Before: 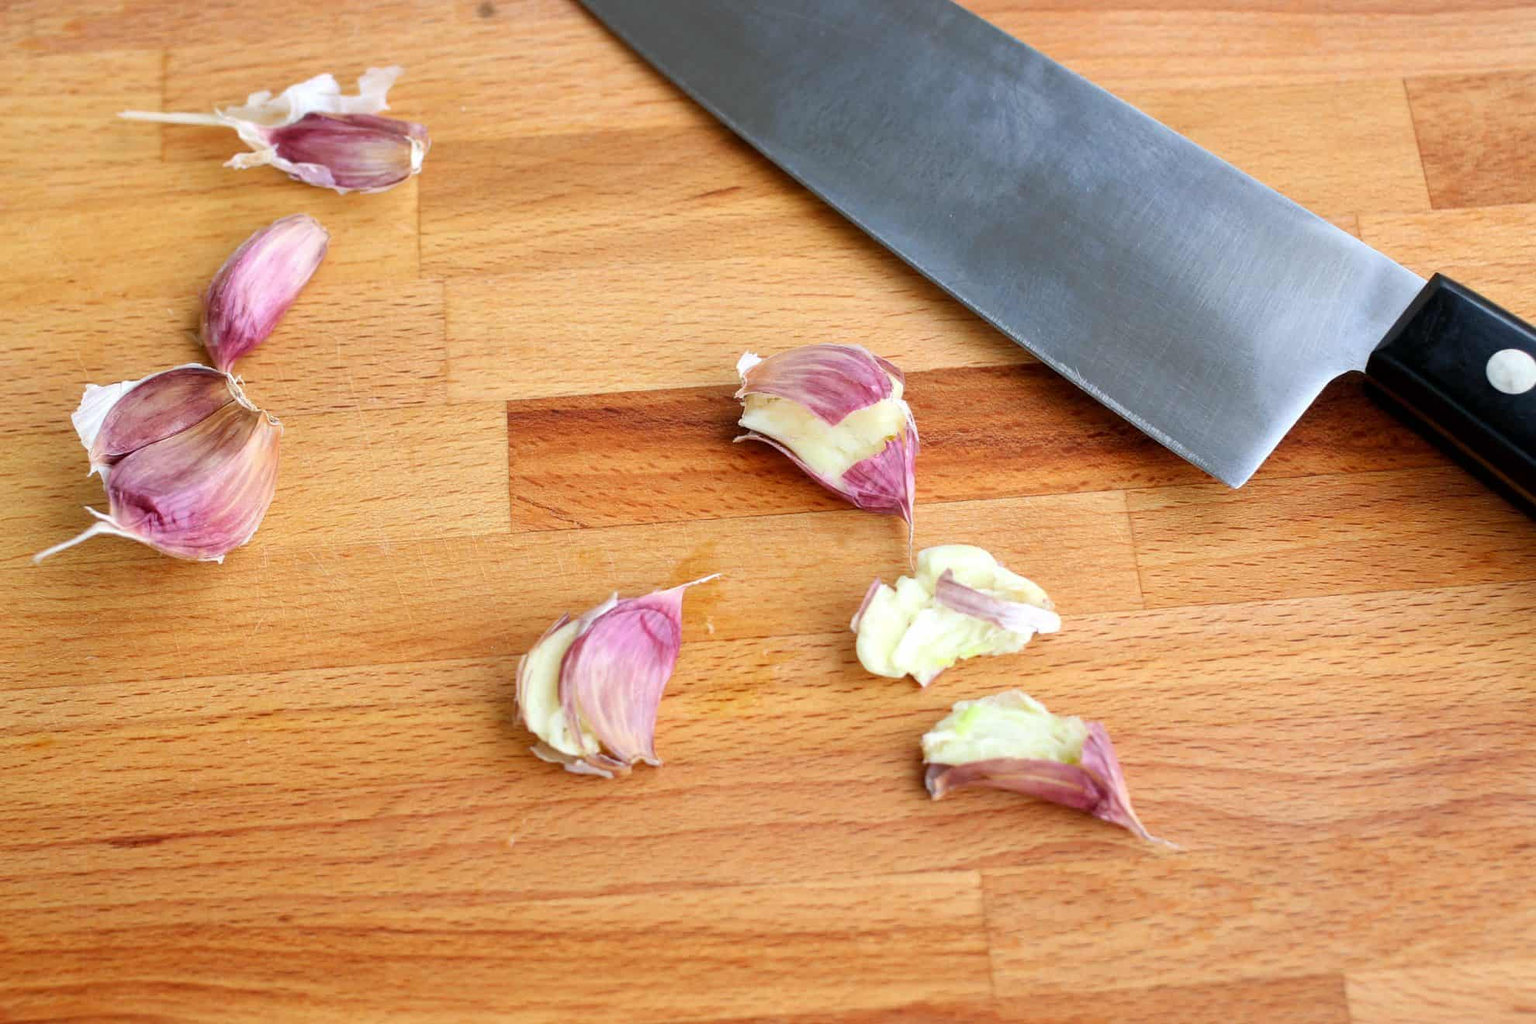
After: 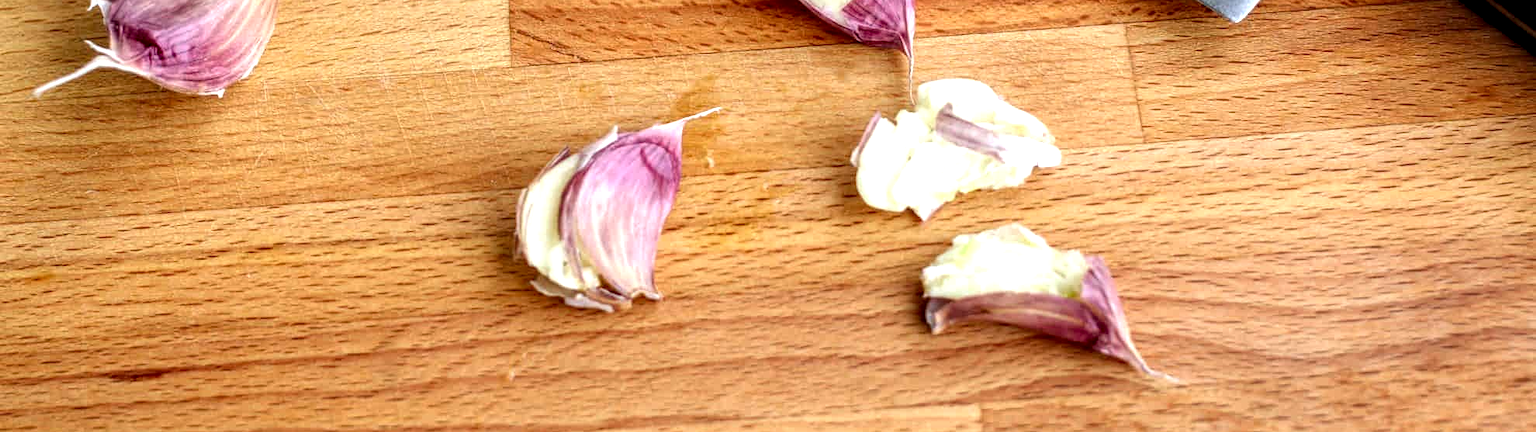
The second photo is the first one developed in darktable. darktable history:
crop: top 45.548%, bottom 12.193%
levels: levels [0, 0.48, 0.961]
local contrast: highlights 77%, shadows 56%, detail 175%, midtone range 0.427
